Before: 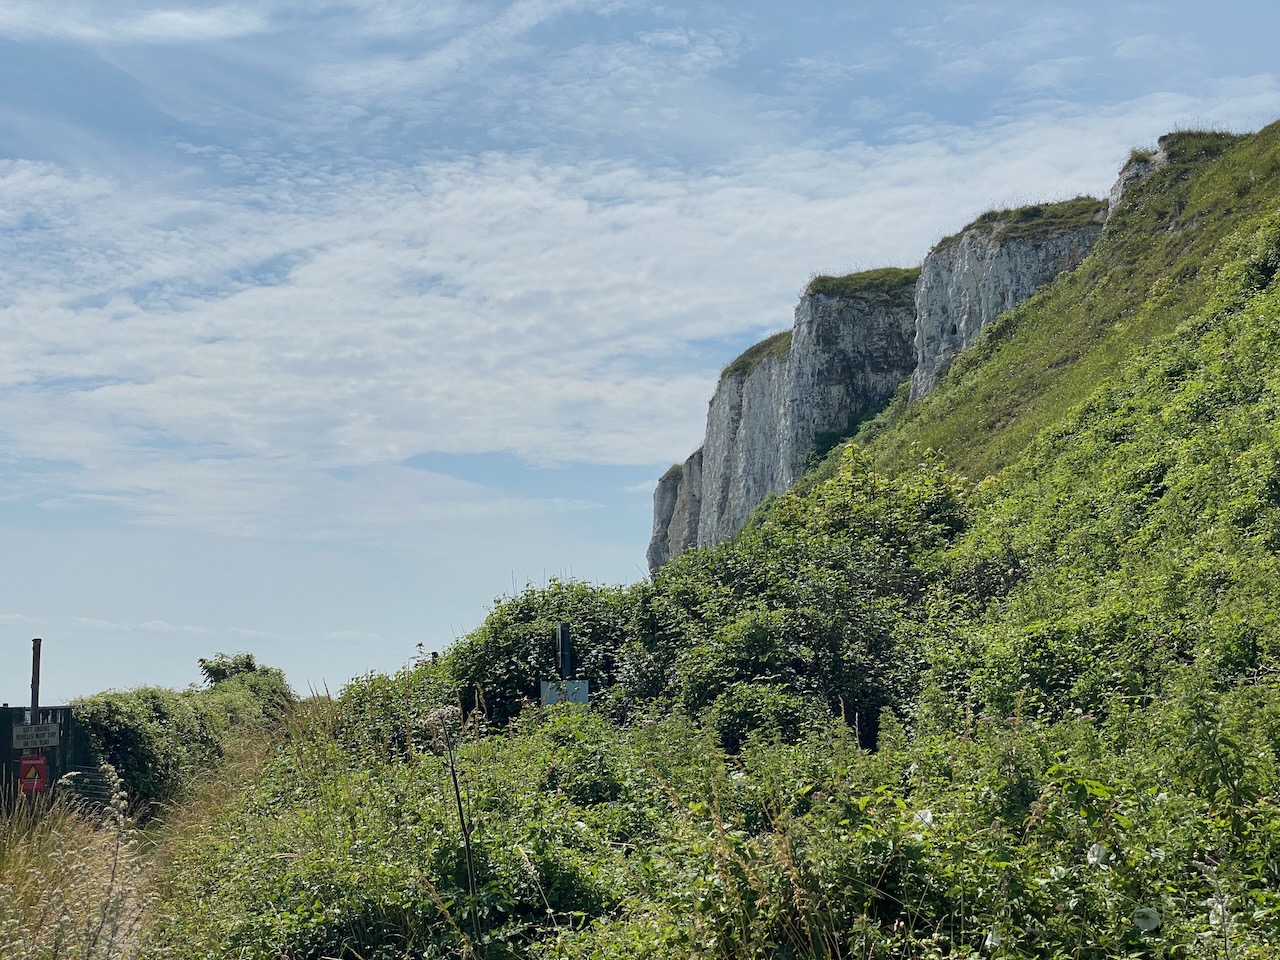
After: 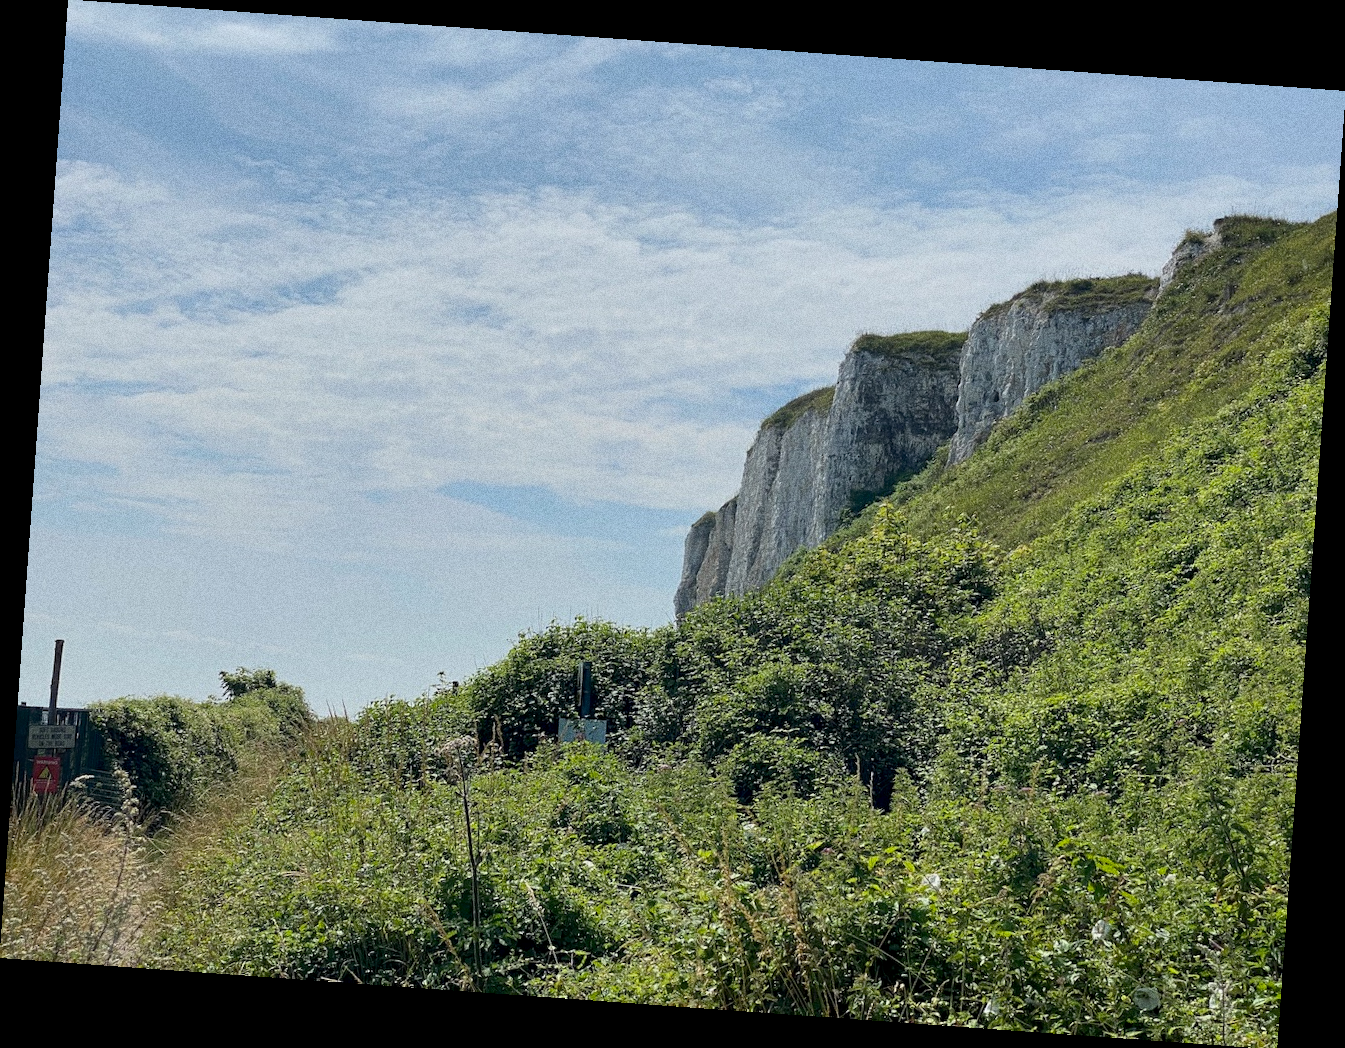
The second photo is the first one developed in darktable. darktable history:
grain: coarseness 0.09 ISO, strength 40%
rotate and perspective: rotation 4.1°, automatic cropping off
